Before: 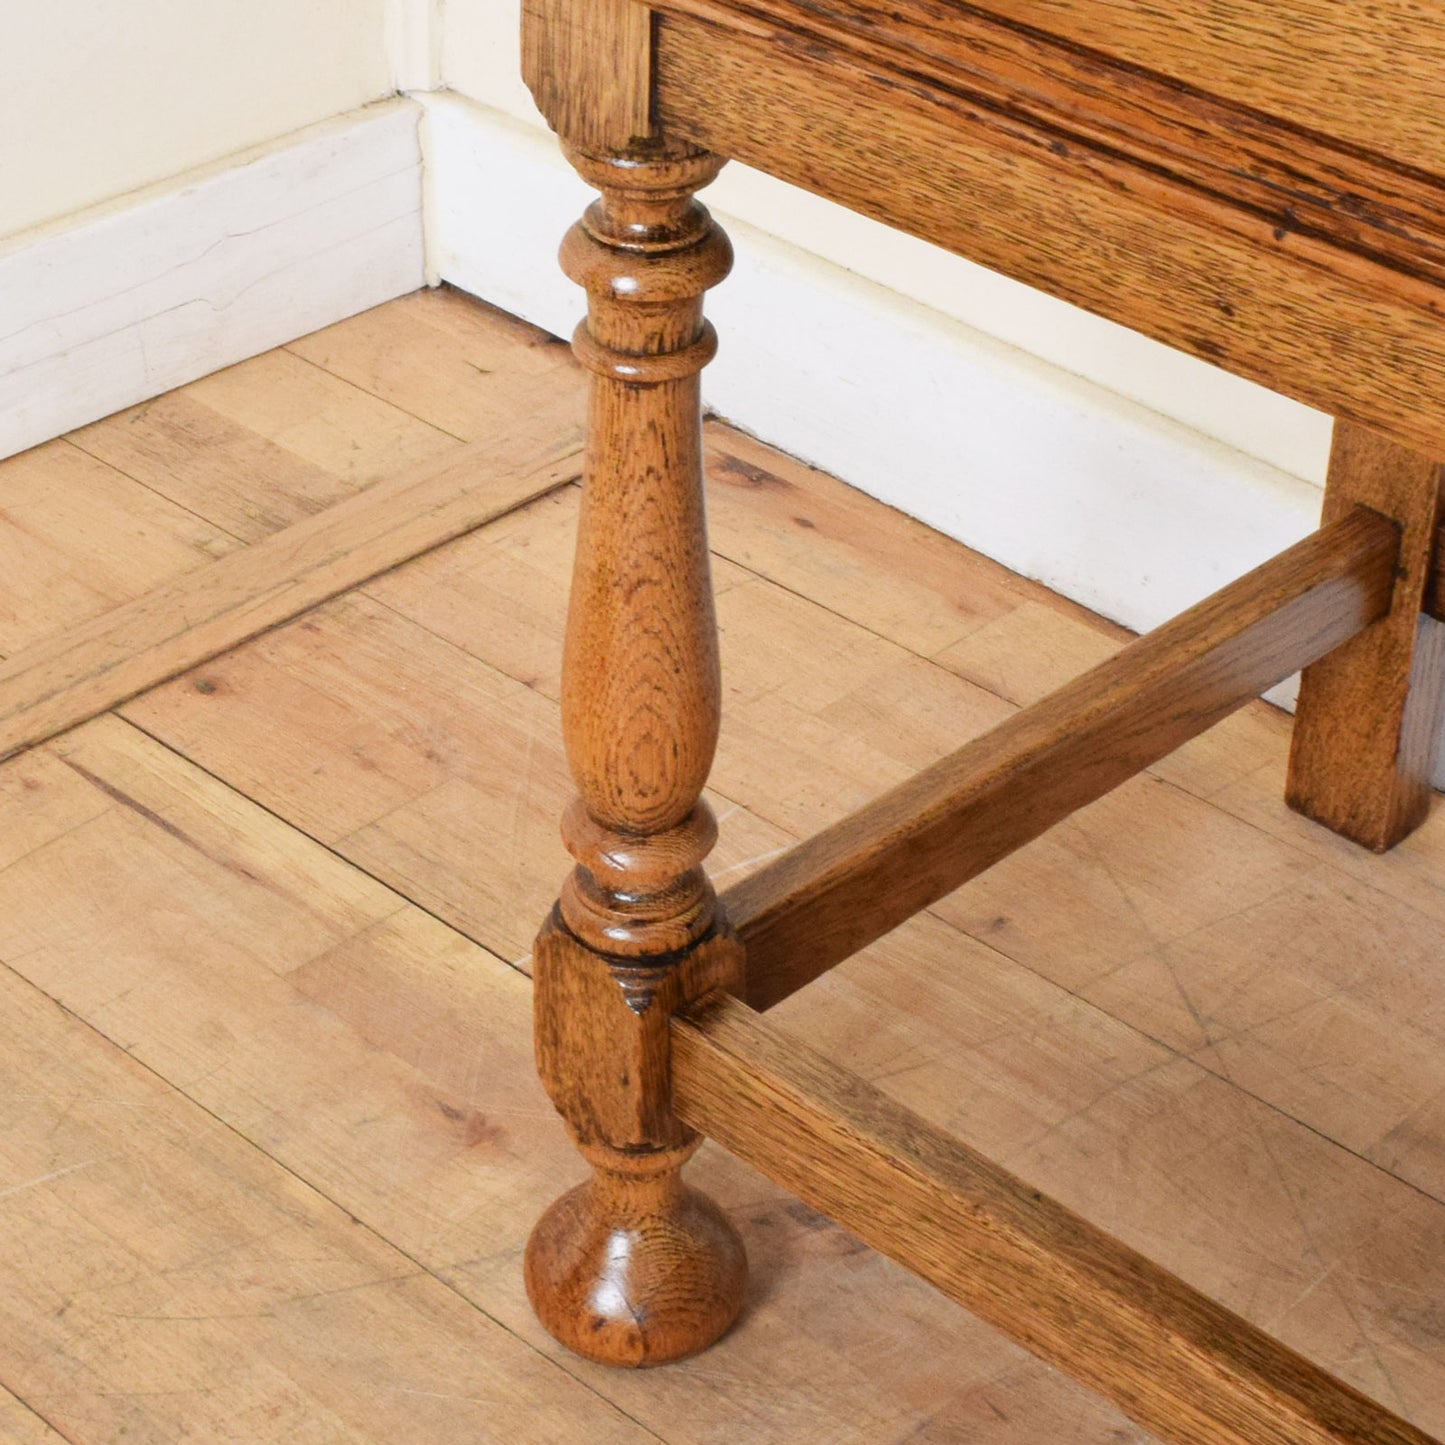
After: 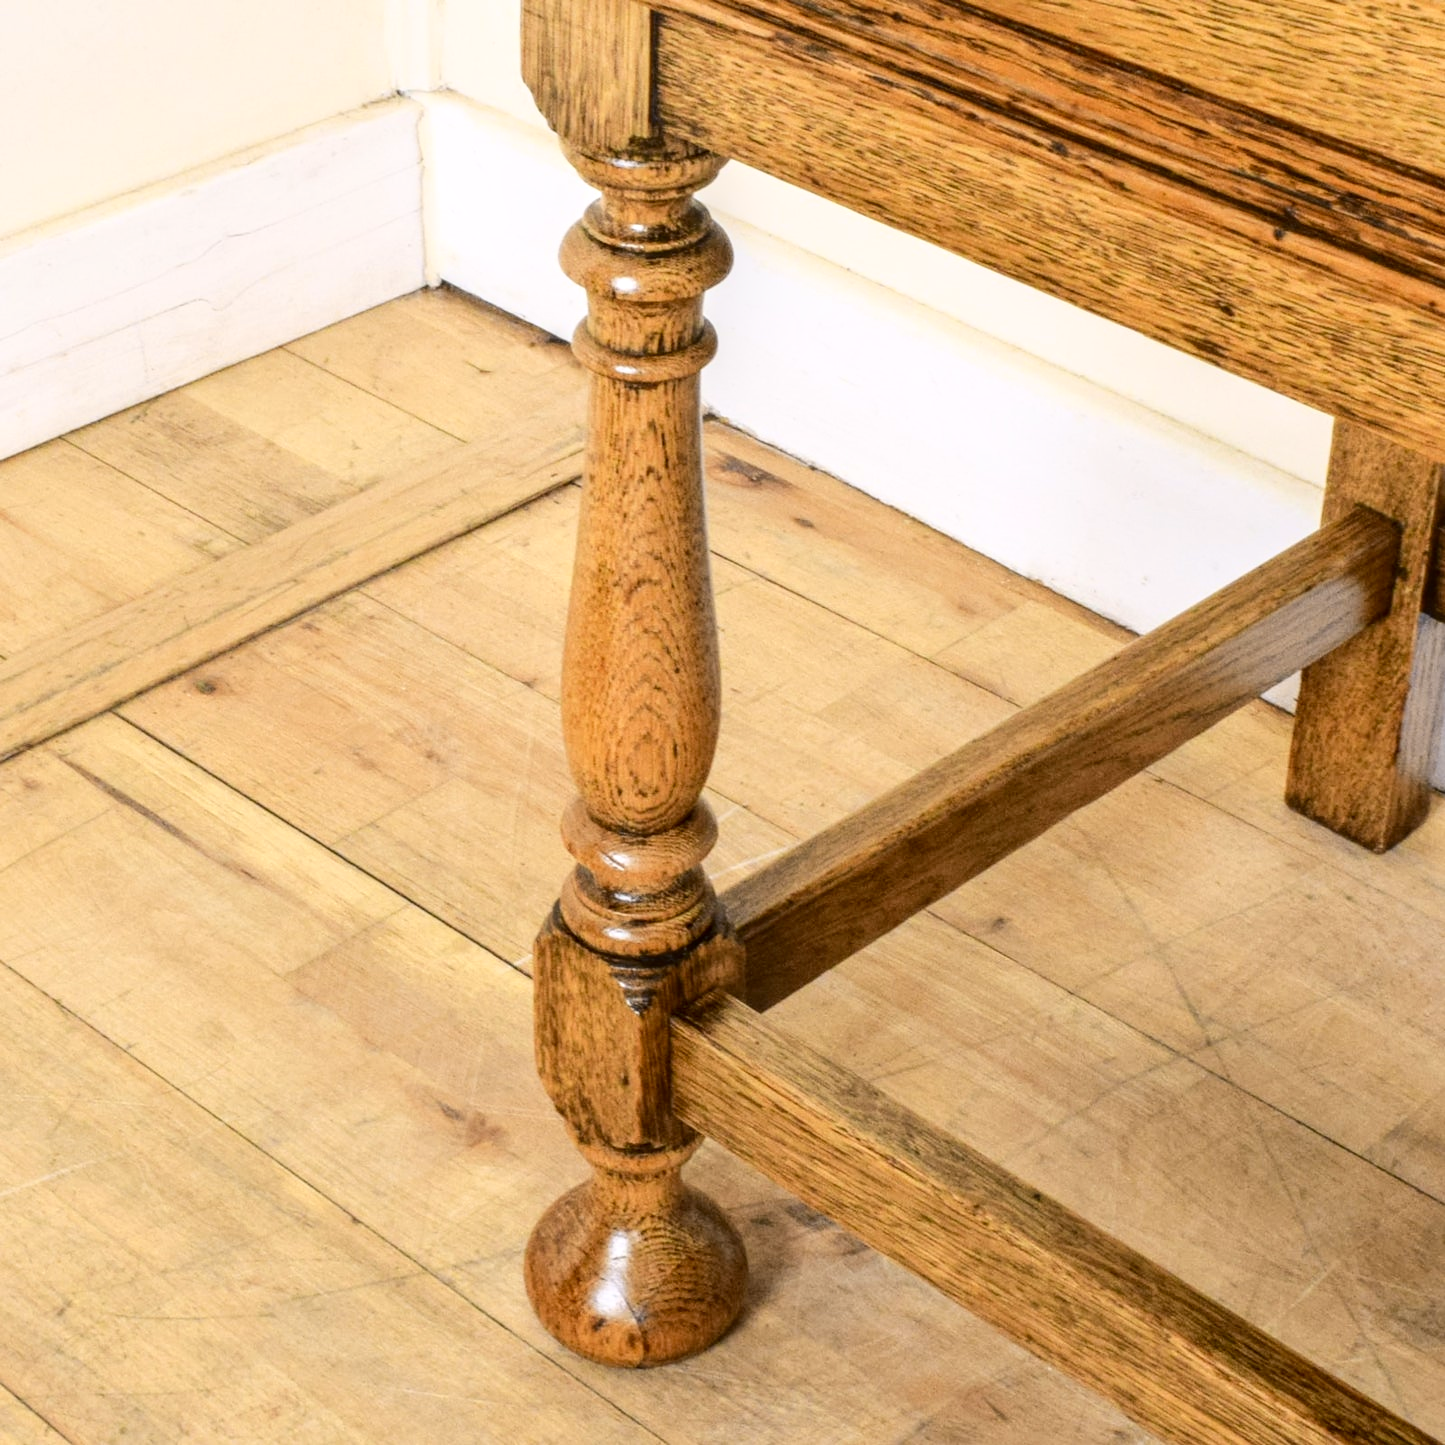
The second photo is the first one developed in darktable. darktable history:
contrast brightness saturation: saturation -0.04
tone curve: curves: ch0 [(0, 0.023) (0.087, 0.065) (0.184, 0.168) (0.45, 0.54) (0.57, 0.683) (0.722, 0.825) (0.877, 0.948) (1, 1)]; ch1 [(0, 0) (0.388, 0.369) (0.45, 0.43) (0.505, 0.509) (0.534, 0.528) (0.657, 0.655) (1, 1)]; ch2 [(0, 0) (0.314, 0.223) (0.427, 0.405) (0.5, 0.5) (0.55, 0.566) (0.625, 0.657) (1, 1)], color space Lab, independent channels, preserve colors none
local contrast: highlights 0%, shadows 0%, detail 133%
